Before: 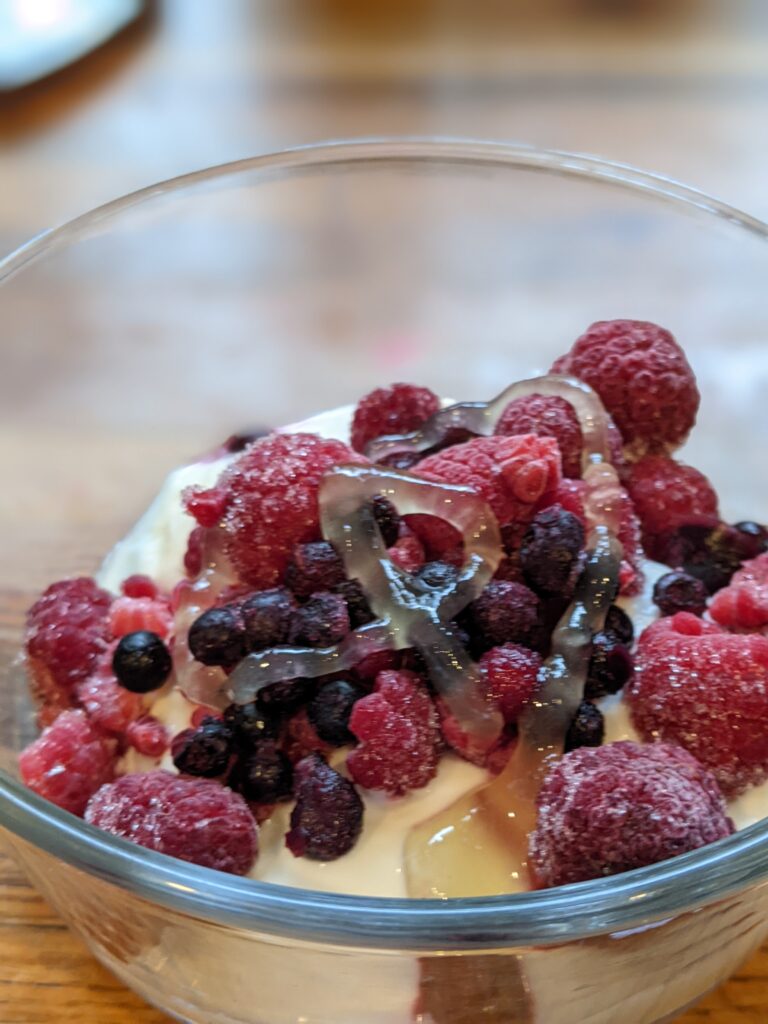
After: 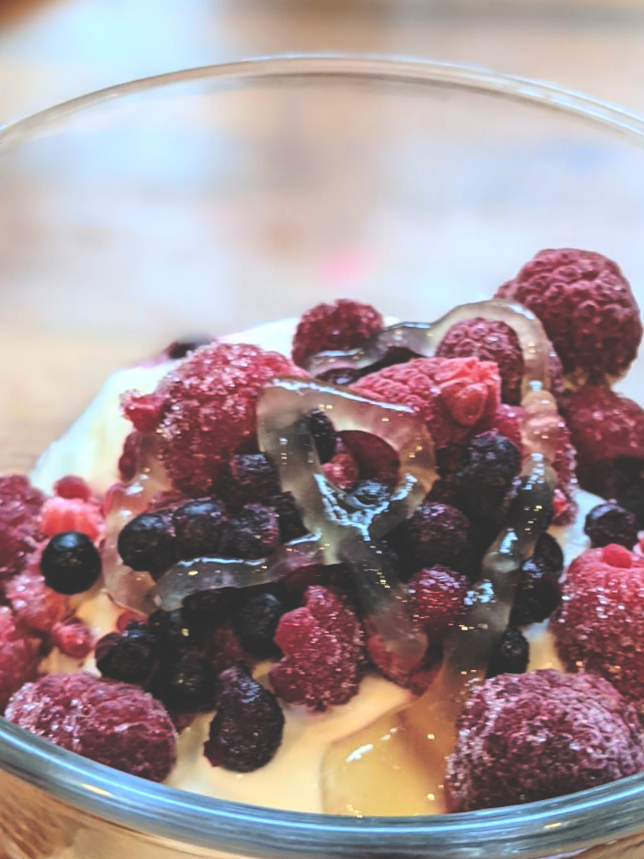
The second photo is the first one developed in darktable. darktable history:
rgb curve: curves: ch0 [(0, 0.186) (0.314, 0.284) (0.775, 0.708) (1, 1)], compensate middle gray true, preserve colors none
crop and rotate: angle -3.27°, left 5.211%, top 5.211%, right 4.607%, bottom 4.607%
base curve: curves: ch0 [(0, 0) (0.028, 0.03) (0.121, 0.232) (0.46, 0.748) (0.859, 0.968) (1, 1)]
